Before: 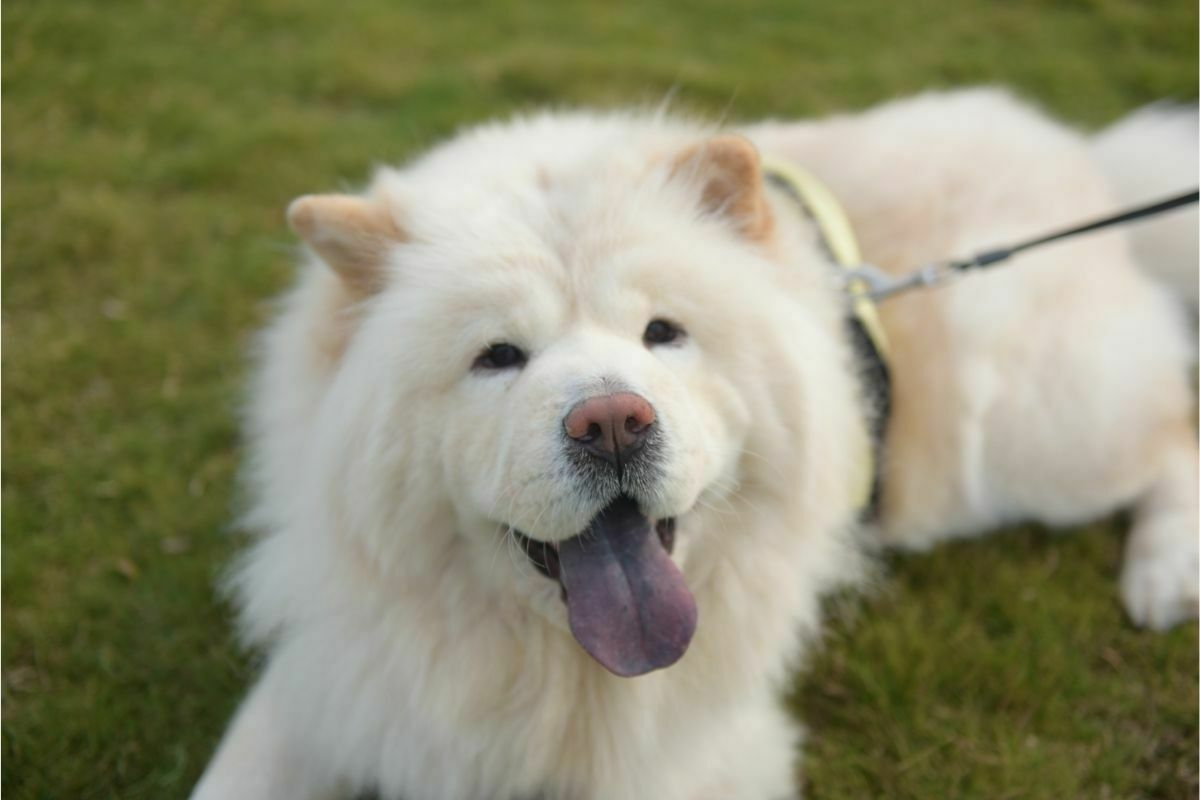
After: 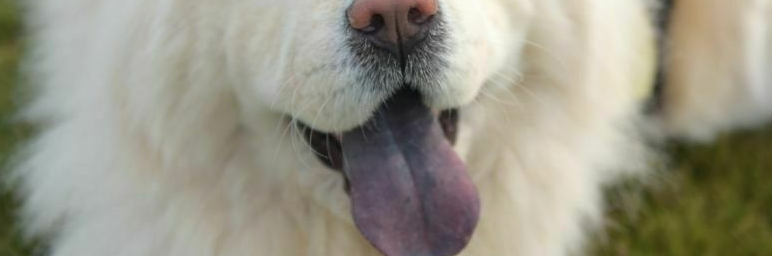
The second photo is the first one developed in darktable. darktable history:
crop: left 18.091%, top 51.13%, right 17.525%, bottom 16.85%
levels: levels [0.016, 0.484, 0.953]
